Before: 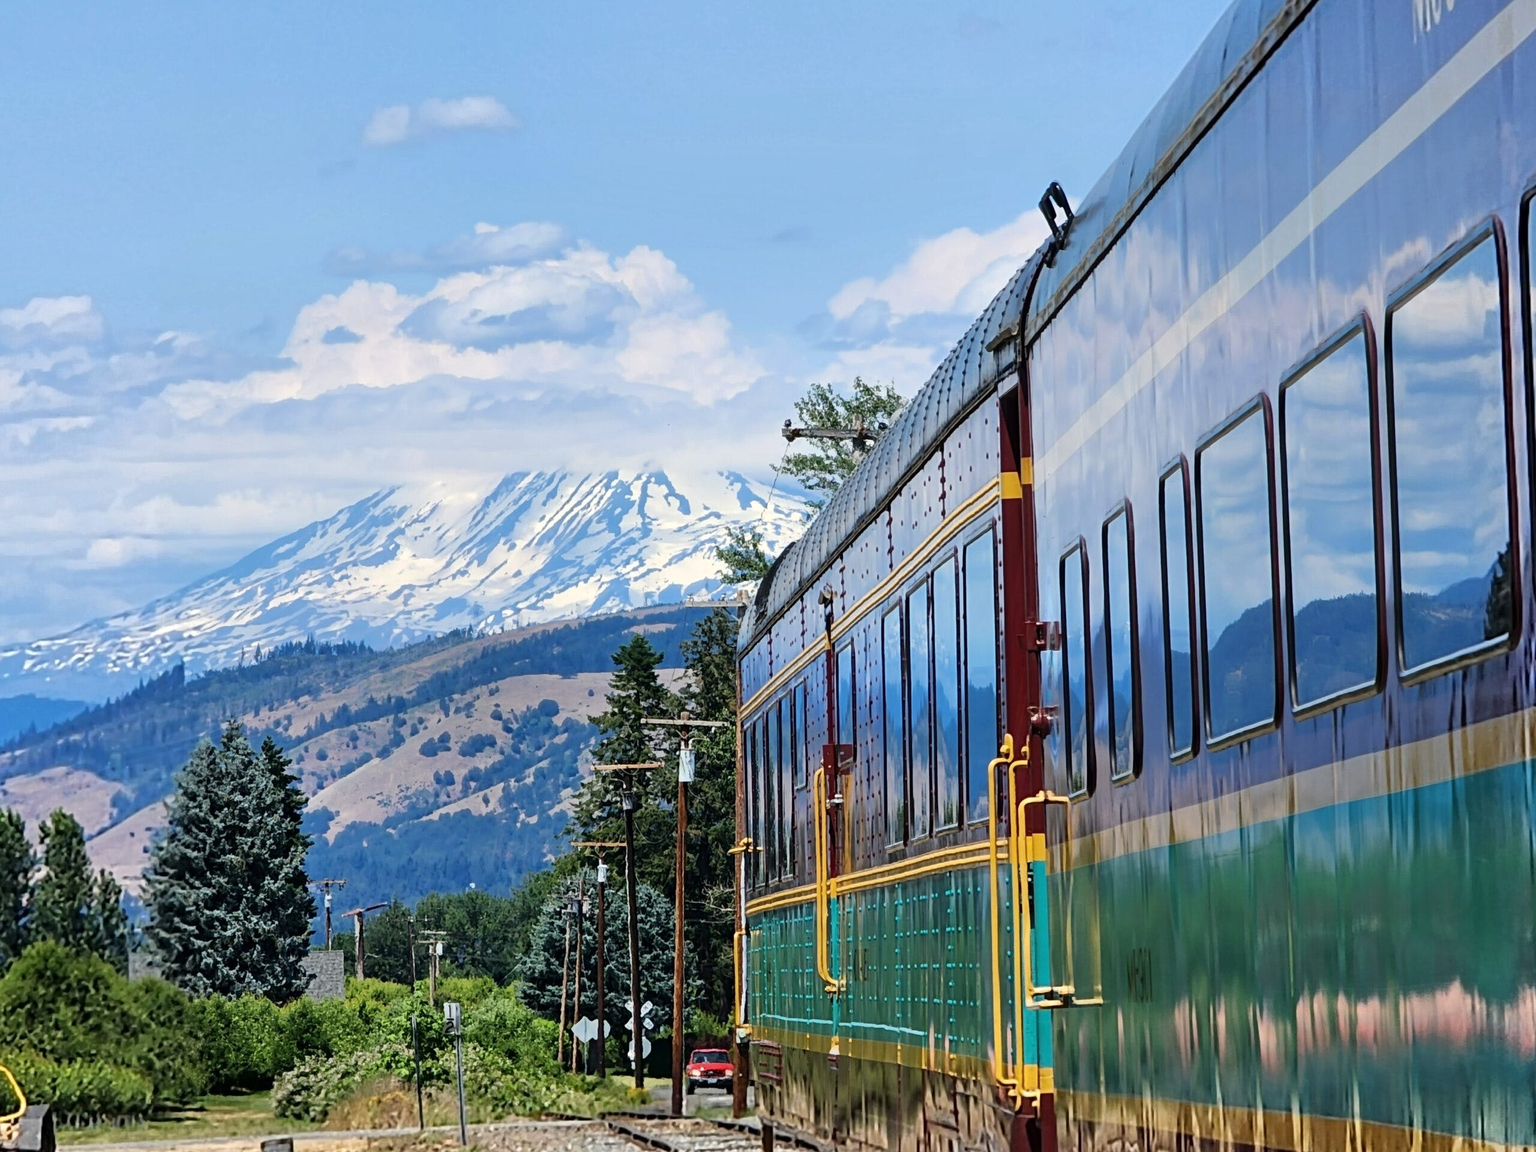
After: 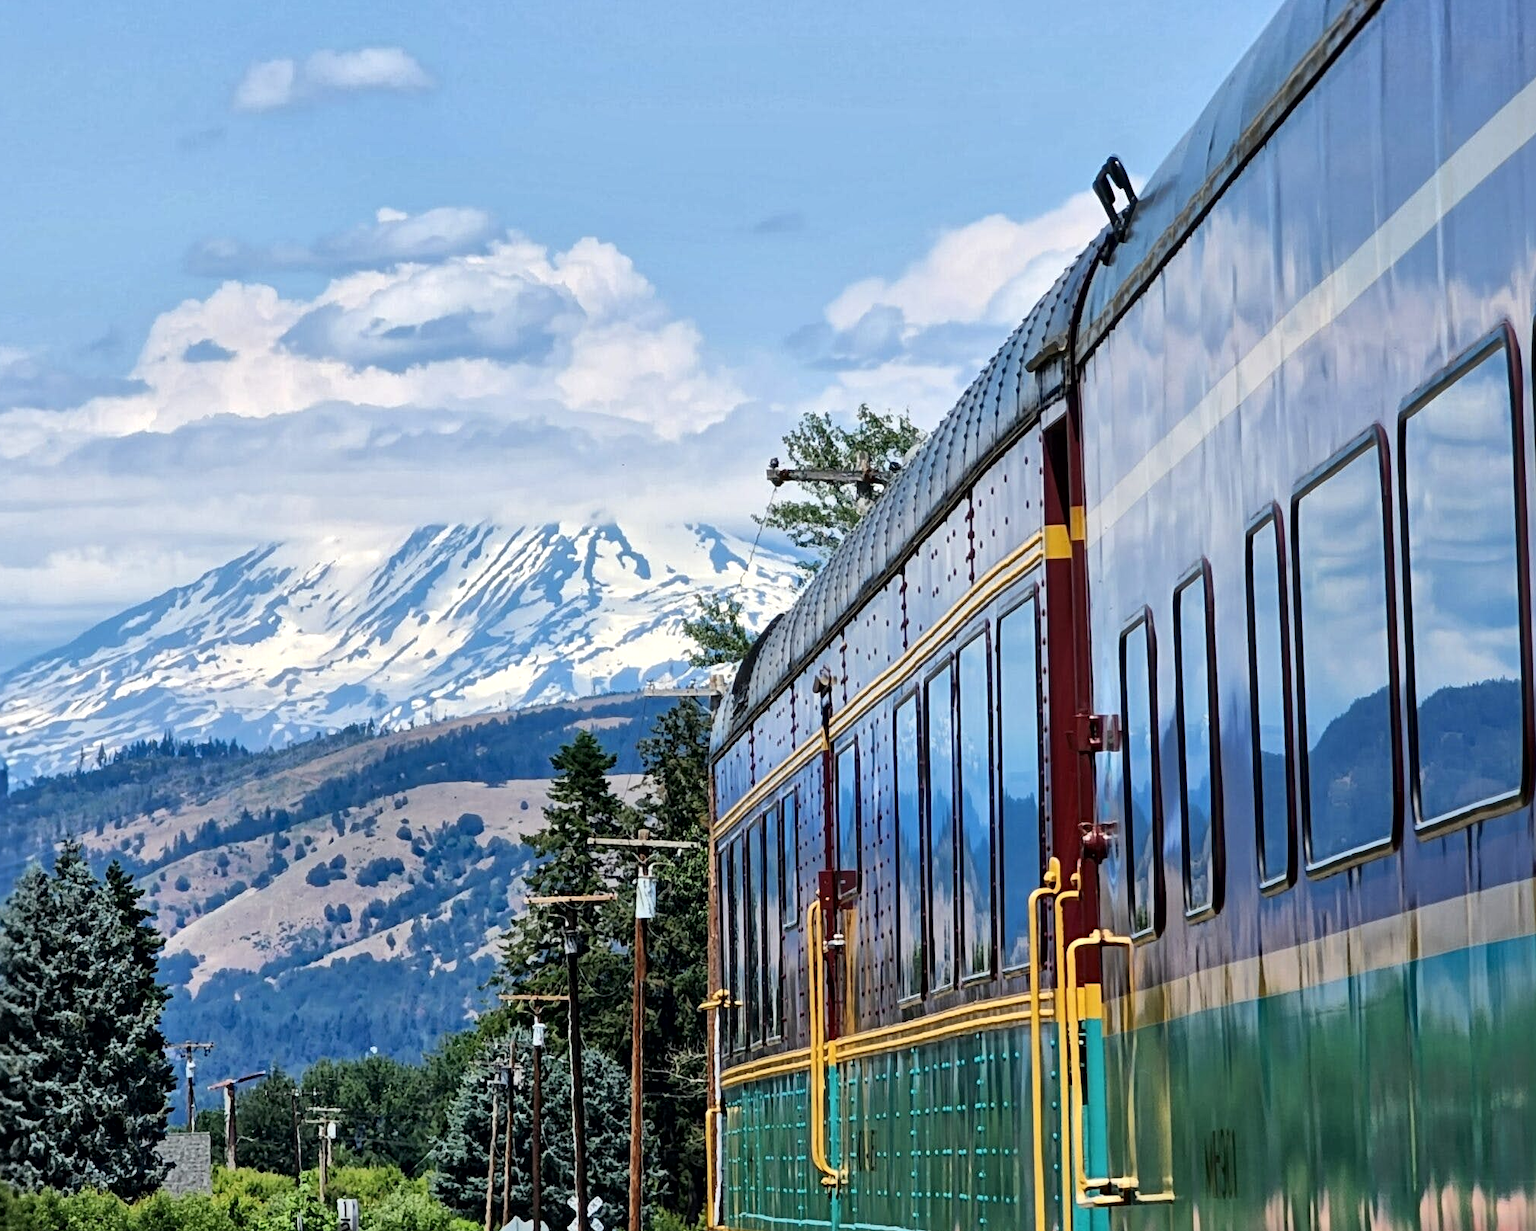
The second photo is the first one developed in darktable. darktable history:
crop: left 11.626%, top 5.127%, right 9.592%, bottom 10.681%
local contrast: mode bilateral grid, contrast 20, coarseness 51, detail 150%, midtone range 0.2
